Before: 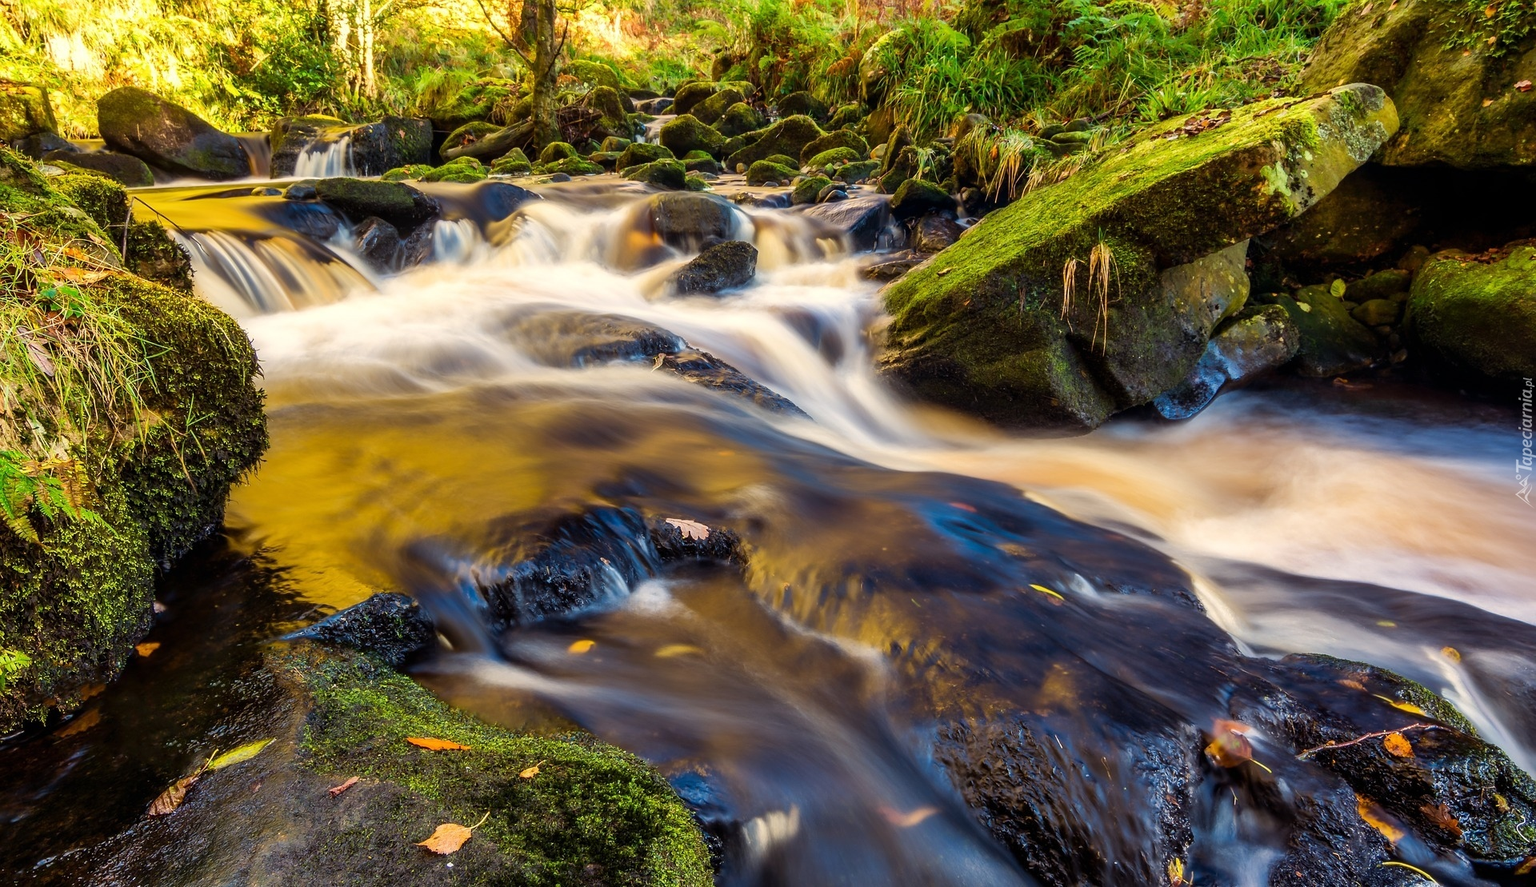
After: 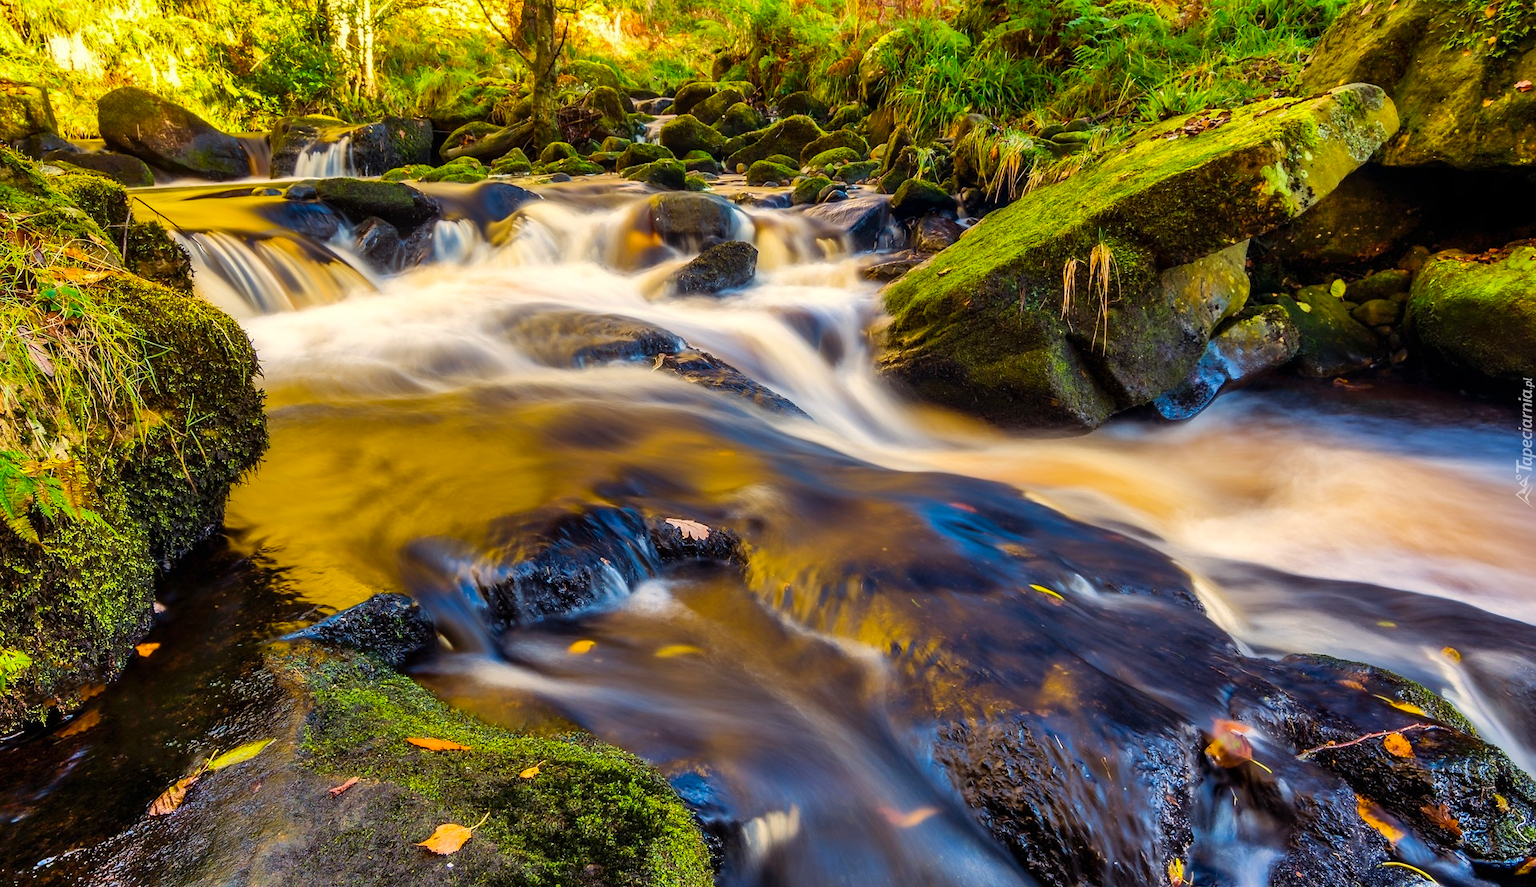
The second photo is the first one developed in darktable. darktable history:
color balance rgb: perceptual saturation grading › global saturation 25.396%, global vibrance 9.38%
shadows and highlights: soften with gaussian
